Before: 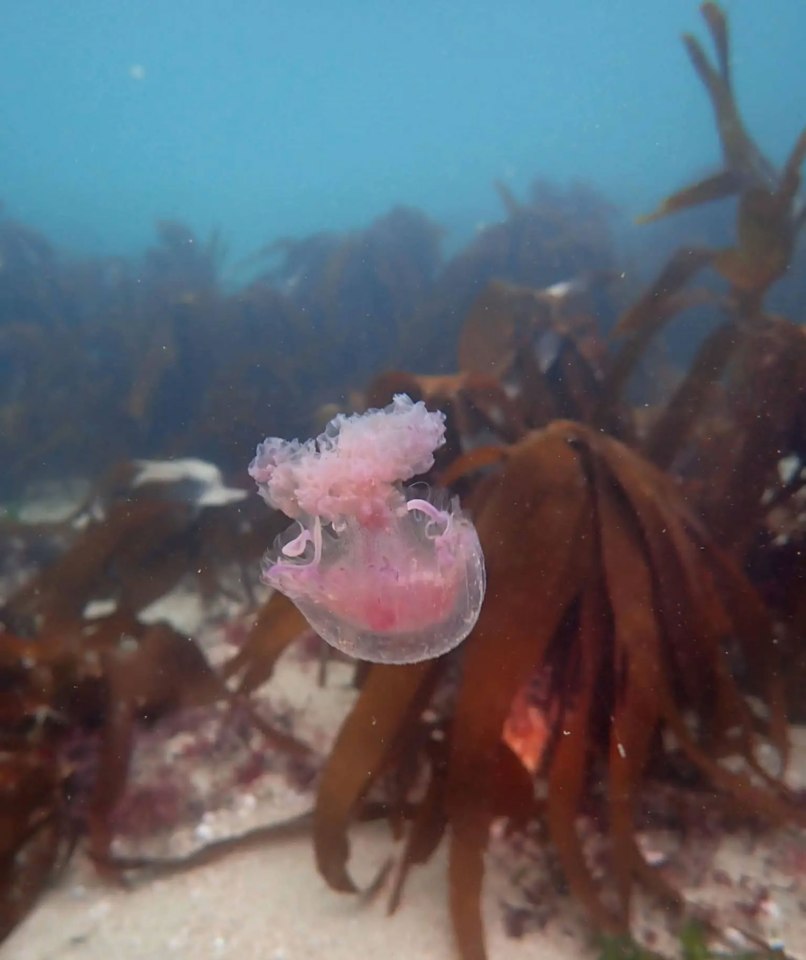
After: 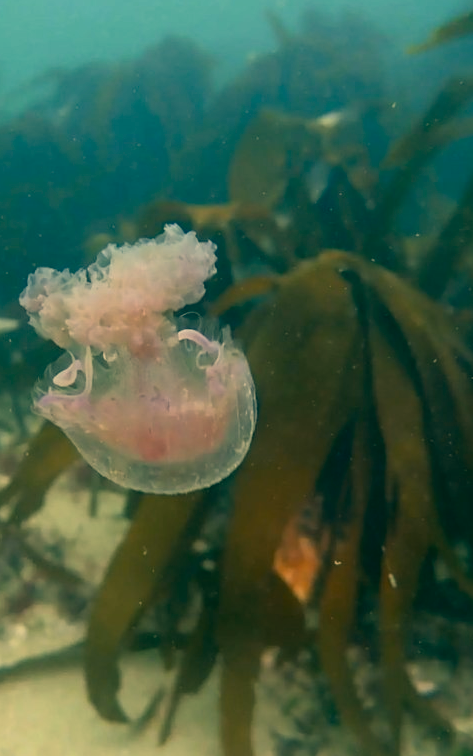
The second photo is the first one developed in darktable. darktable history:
crop and rotate: left 28.459%, top 17.795%, right 12.736%, bottom 3.364%
color correction: highlights a* 1.93, highlights b* 34.21, shadows a* -37.29, shadows b* -5.93
